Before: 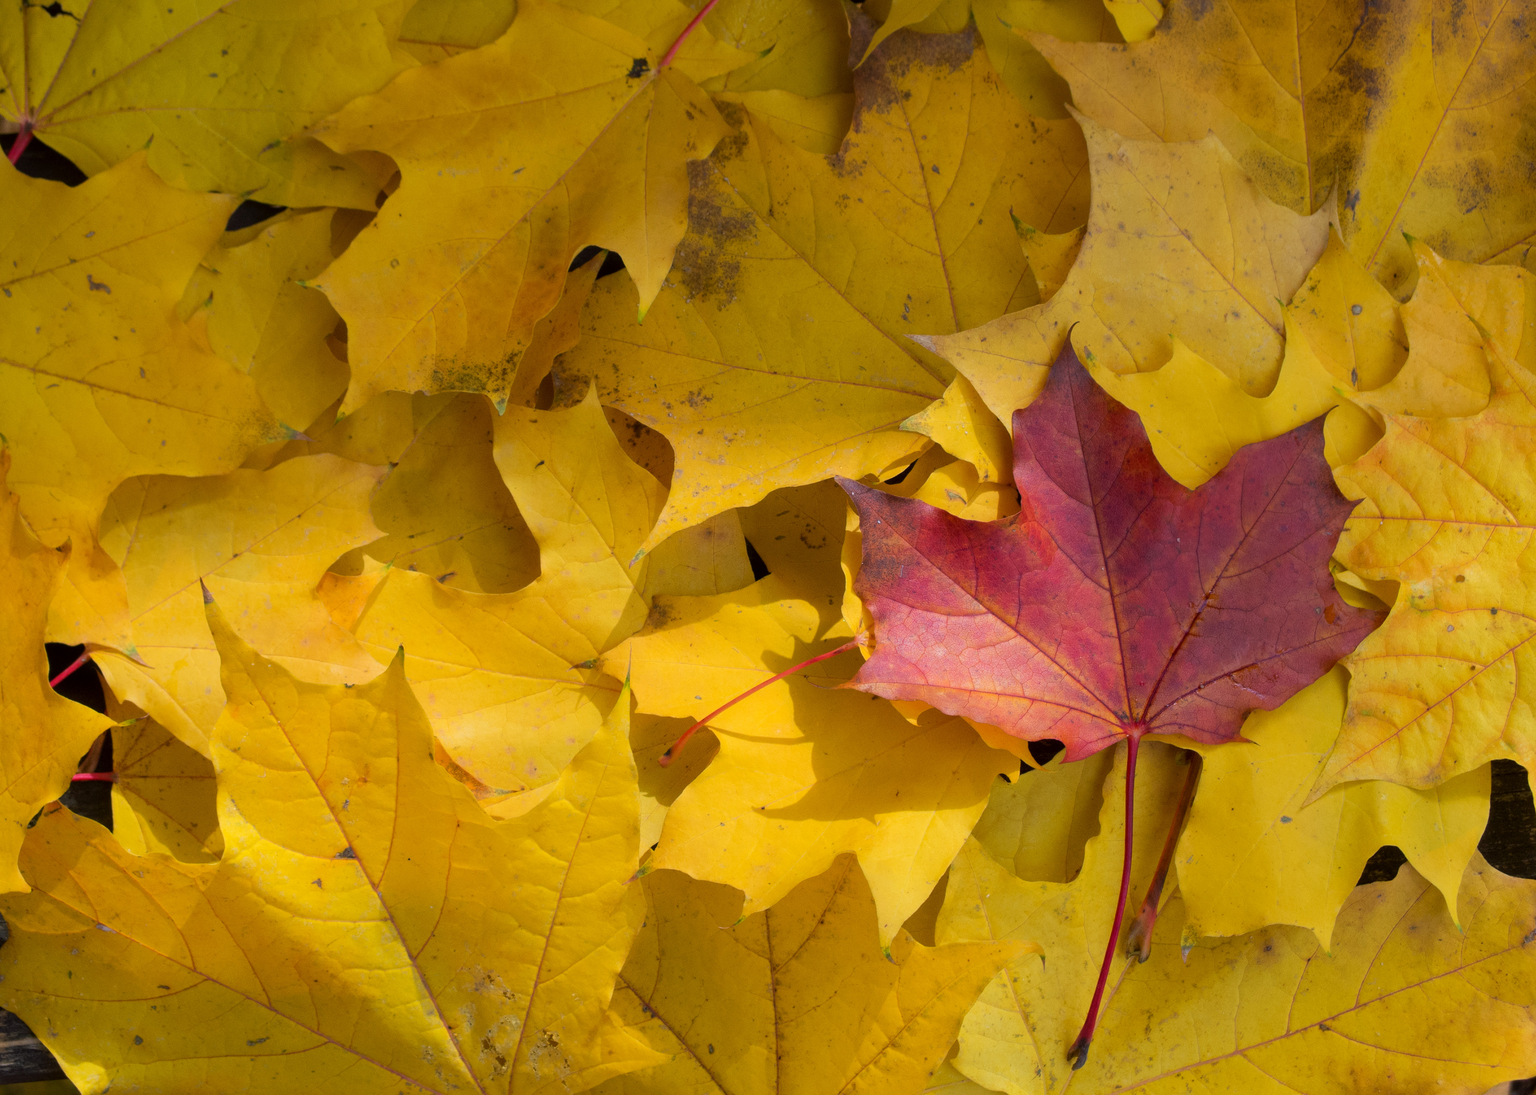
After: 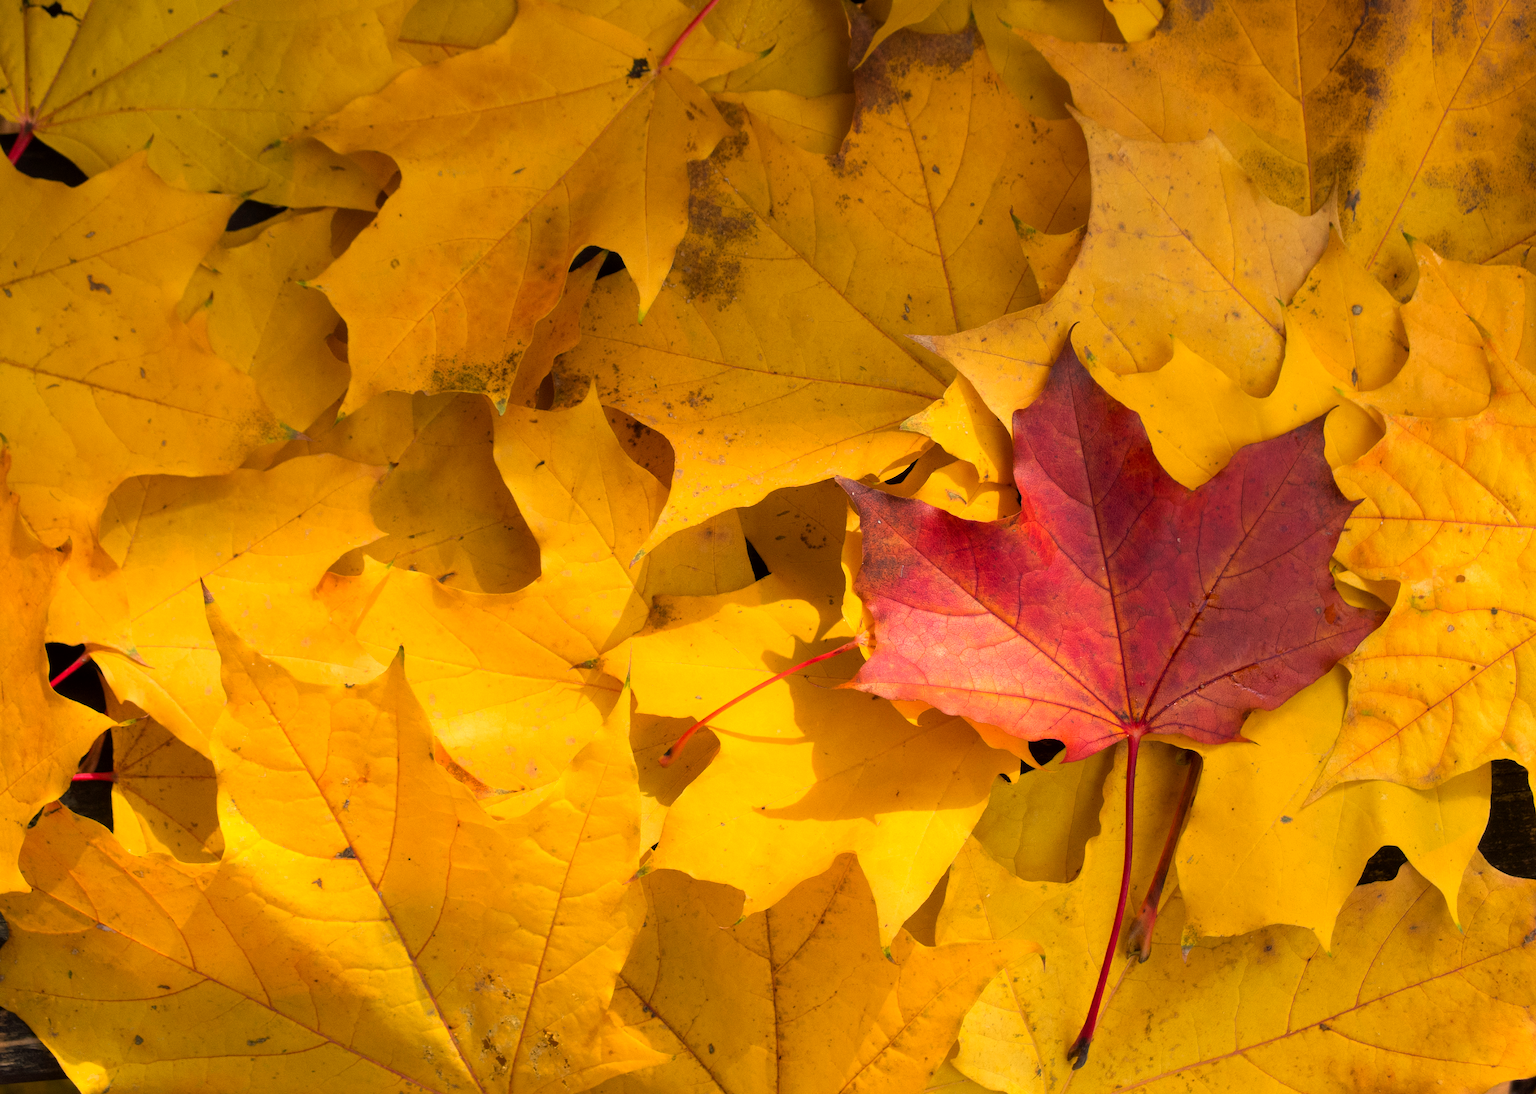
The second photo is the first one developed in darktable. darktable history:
white balance: red 1.138, green 0.996, blue 0.812
color balance: contrast 10%
